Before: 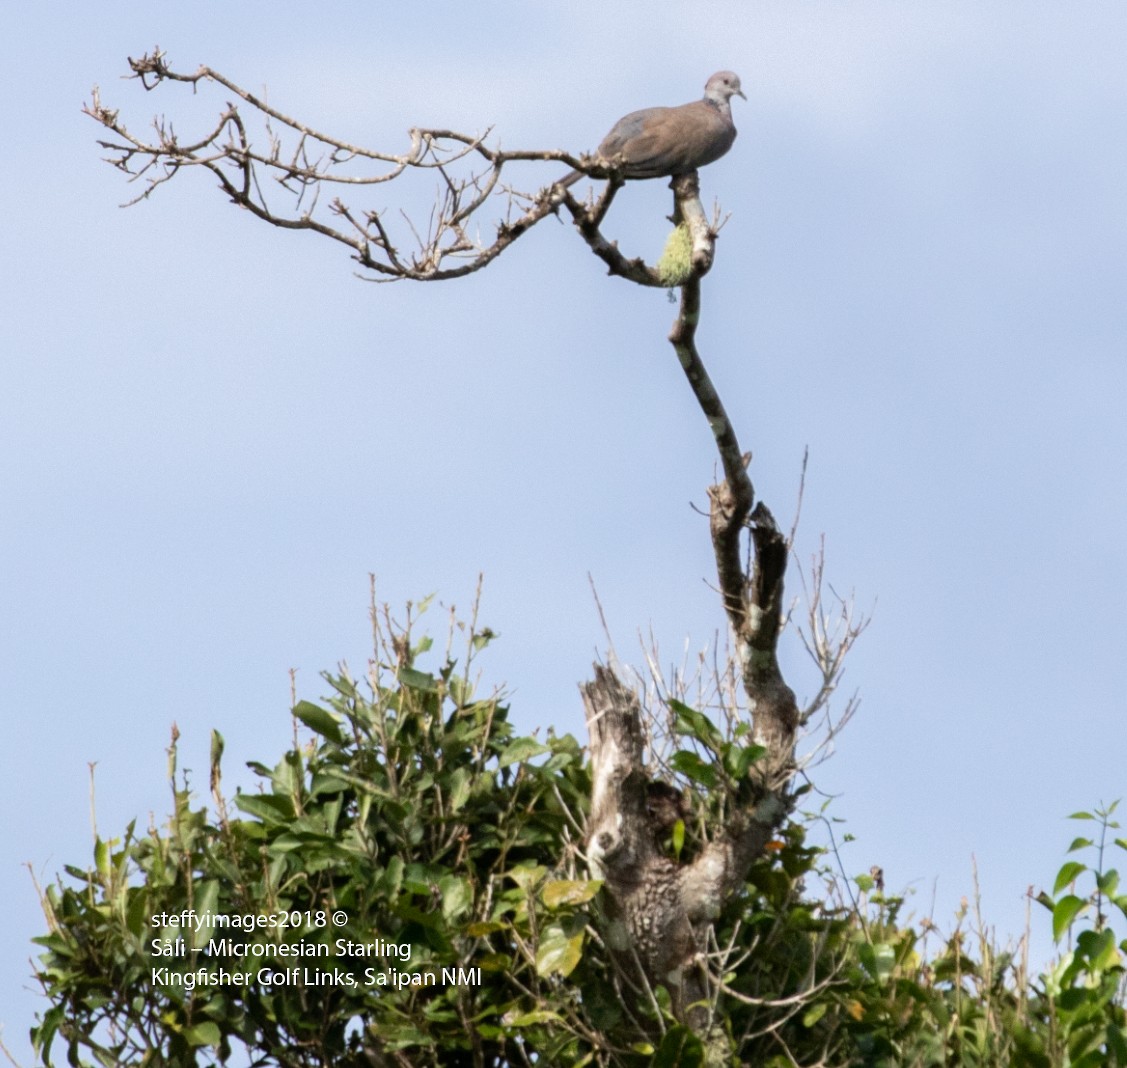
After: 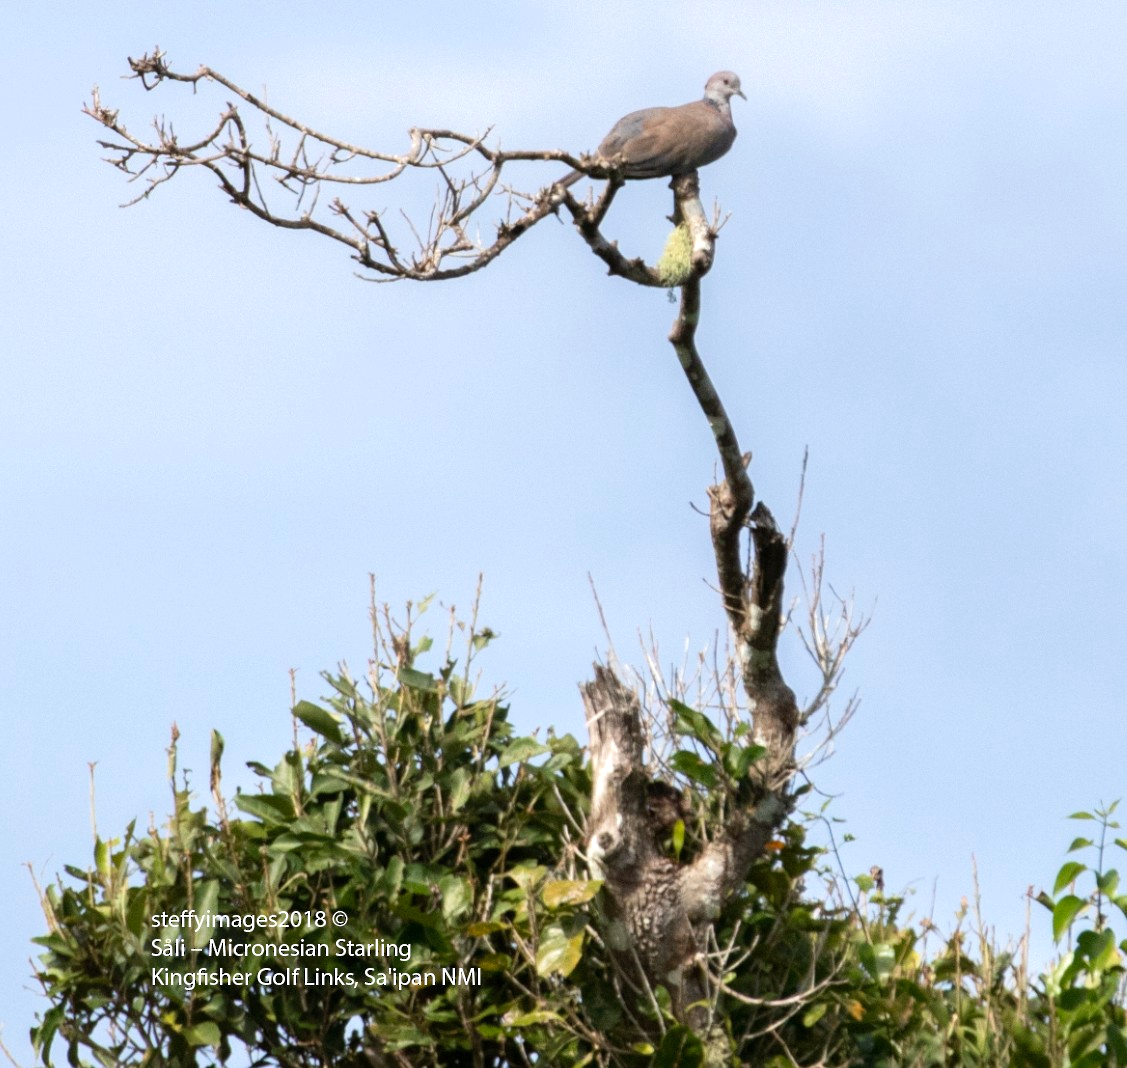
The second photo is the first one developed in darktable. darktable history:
exposure: exposure 0.224 EV, compensate exposure bias true, compensate highlight preservation false
